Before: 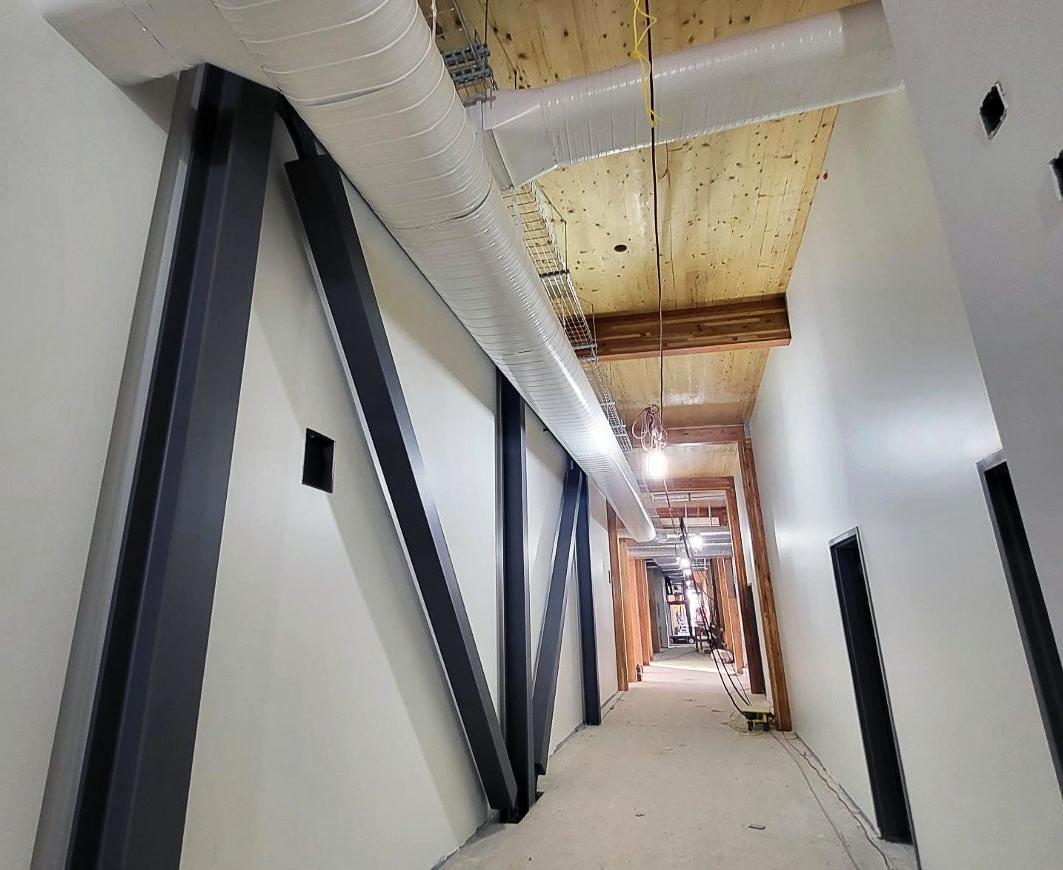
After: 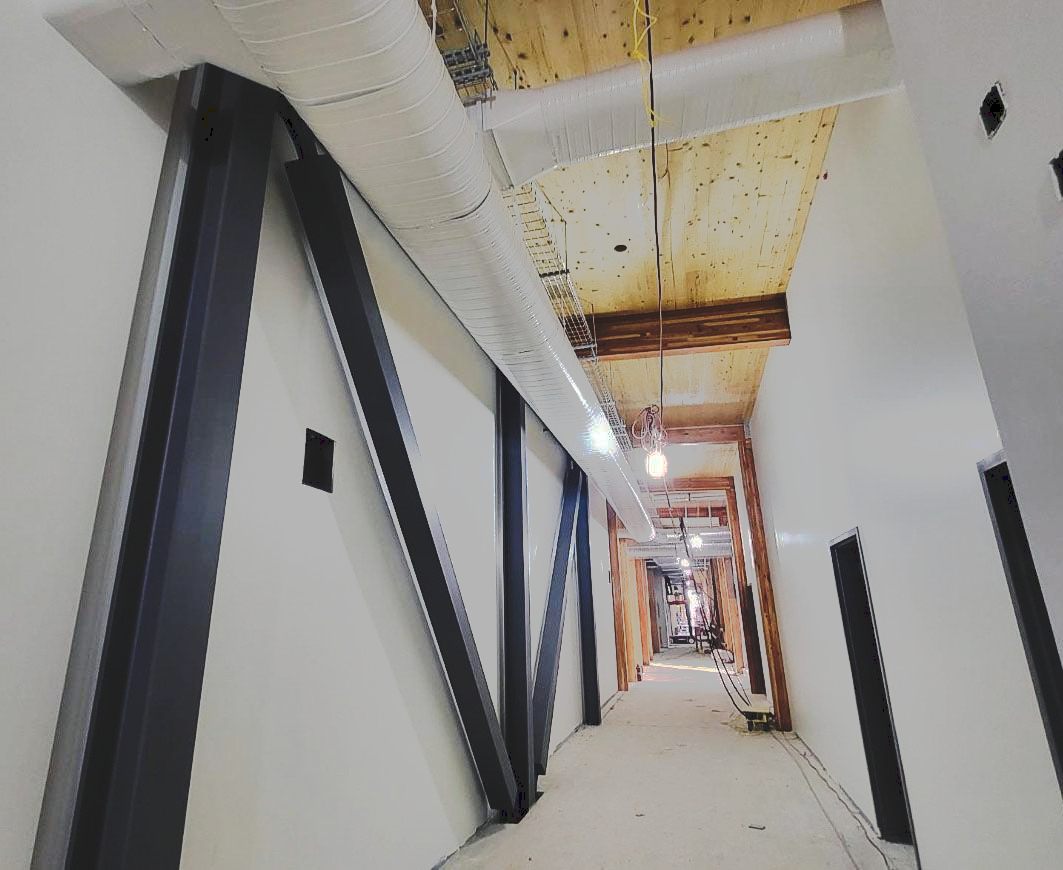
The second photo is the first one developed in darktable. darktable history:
tone curve: curves: ch0 [(0, 0) (0.003, 0.118) (0.011, 0.118) (0.025, 0.122) (0.044, 0.131) (0.069, 0.142) (0.1, 0.155) (0.136, 0.168) (0.177, 0.183) (0.224, 0.216) (0.277, 0.265) (0.335, 0.337) (0.399, 0.415) (0.468, 0.506) (0.543, 0.586) (0.623, 0.665) (0.709, 0.716) (0.801, 0.737) (0.898, 0.744) (1, 1)], preserve colors none
